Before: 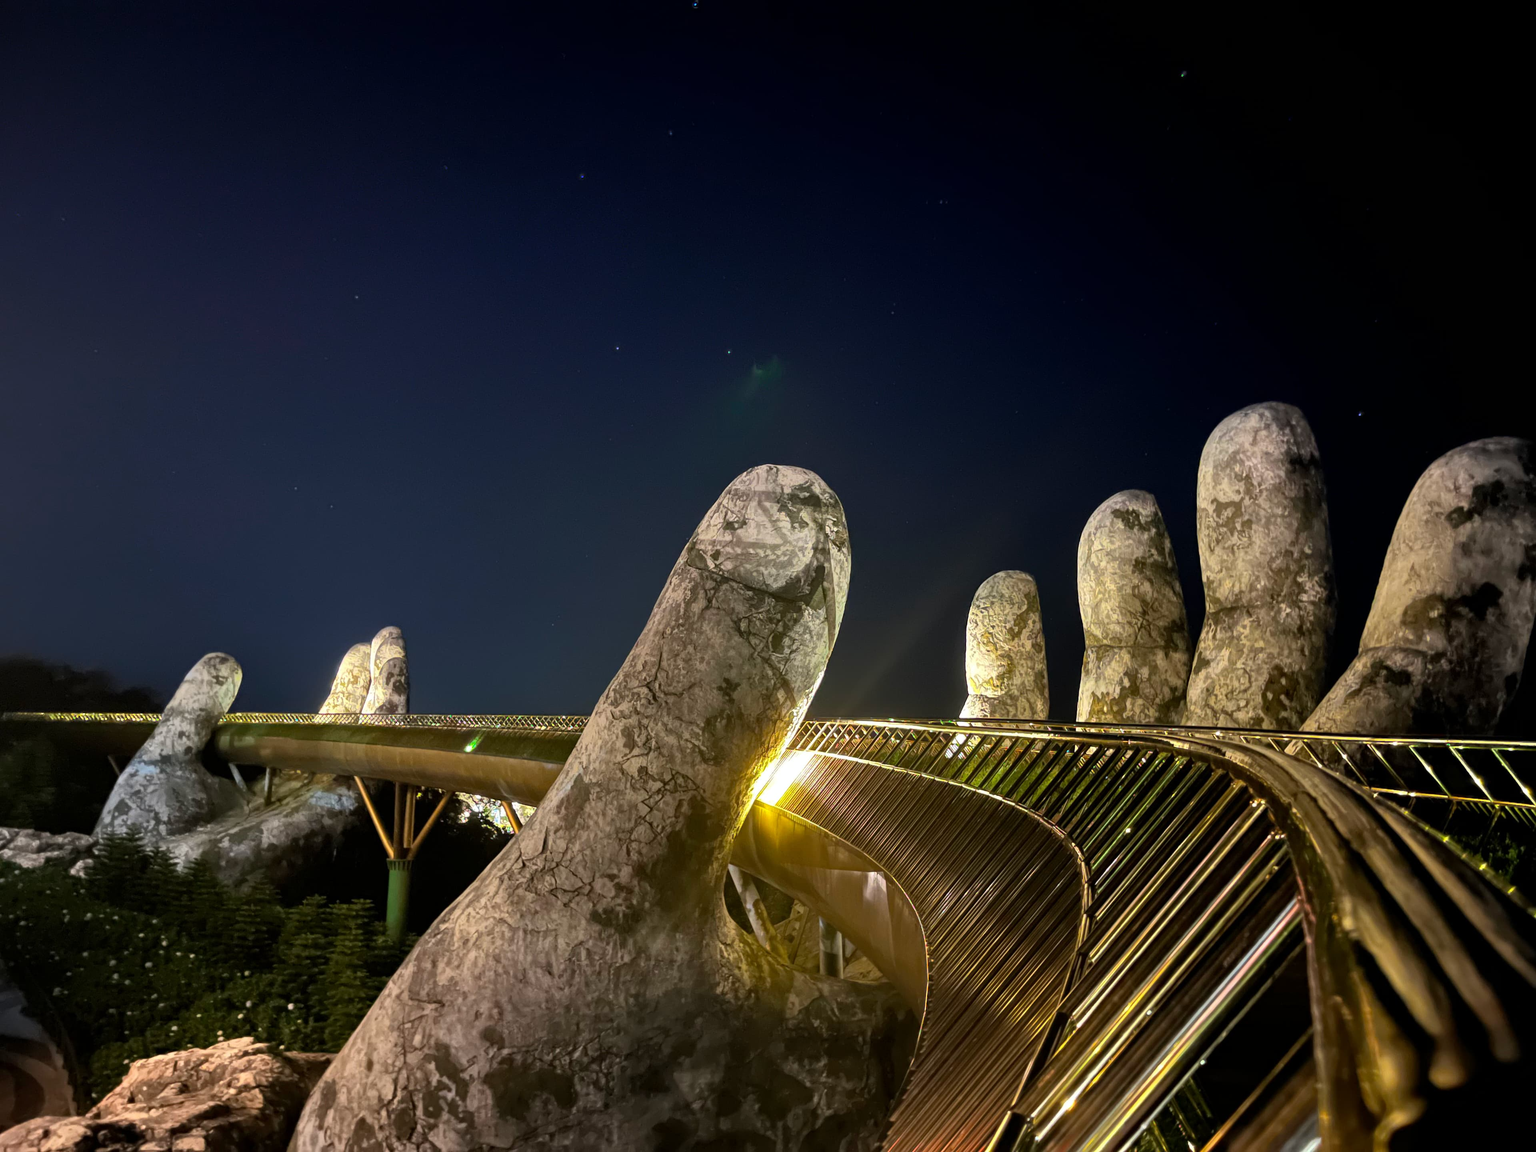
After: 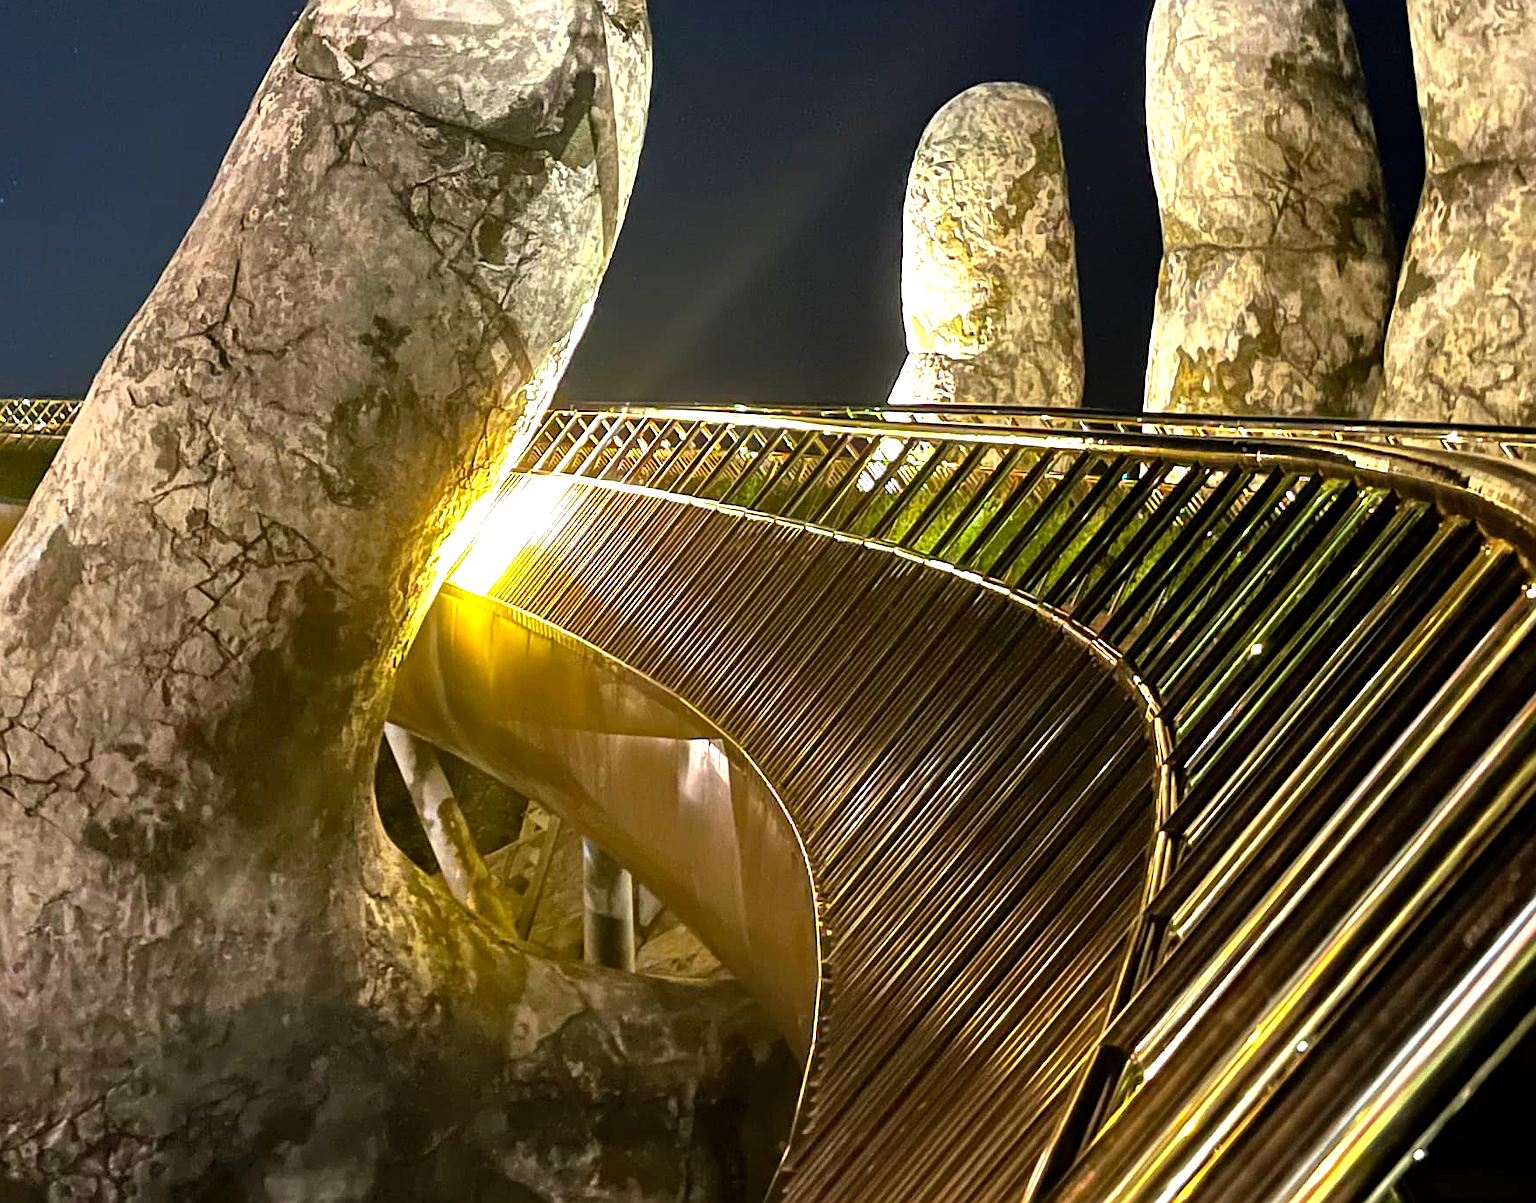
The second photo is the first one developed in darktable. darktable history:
sharpen: on, module defaults
crop: left 35.961%, top 46.251%, right 18.178%, bottom 5.816%
levels: black 3.82%, levels [0, 0.394, 0.787]
